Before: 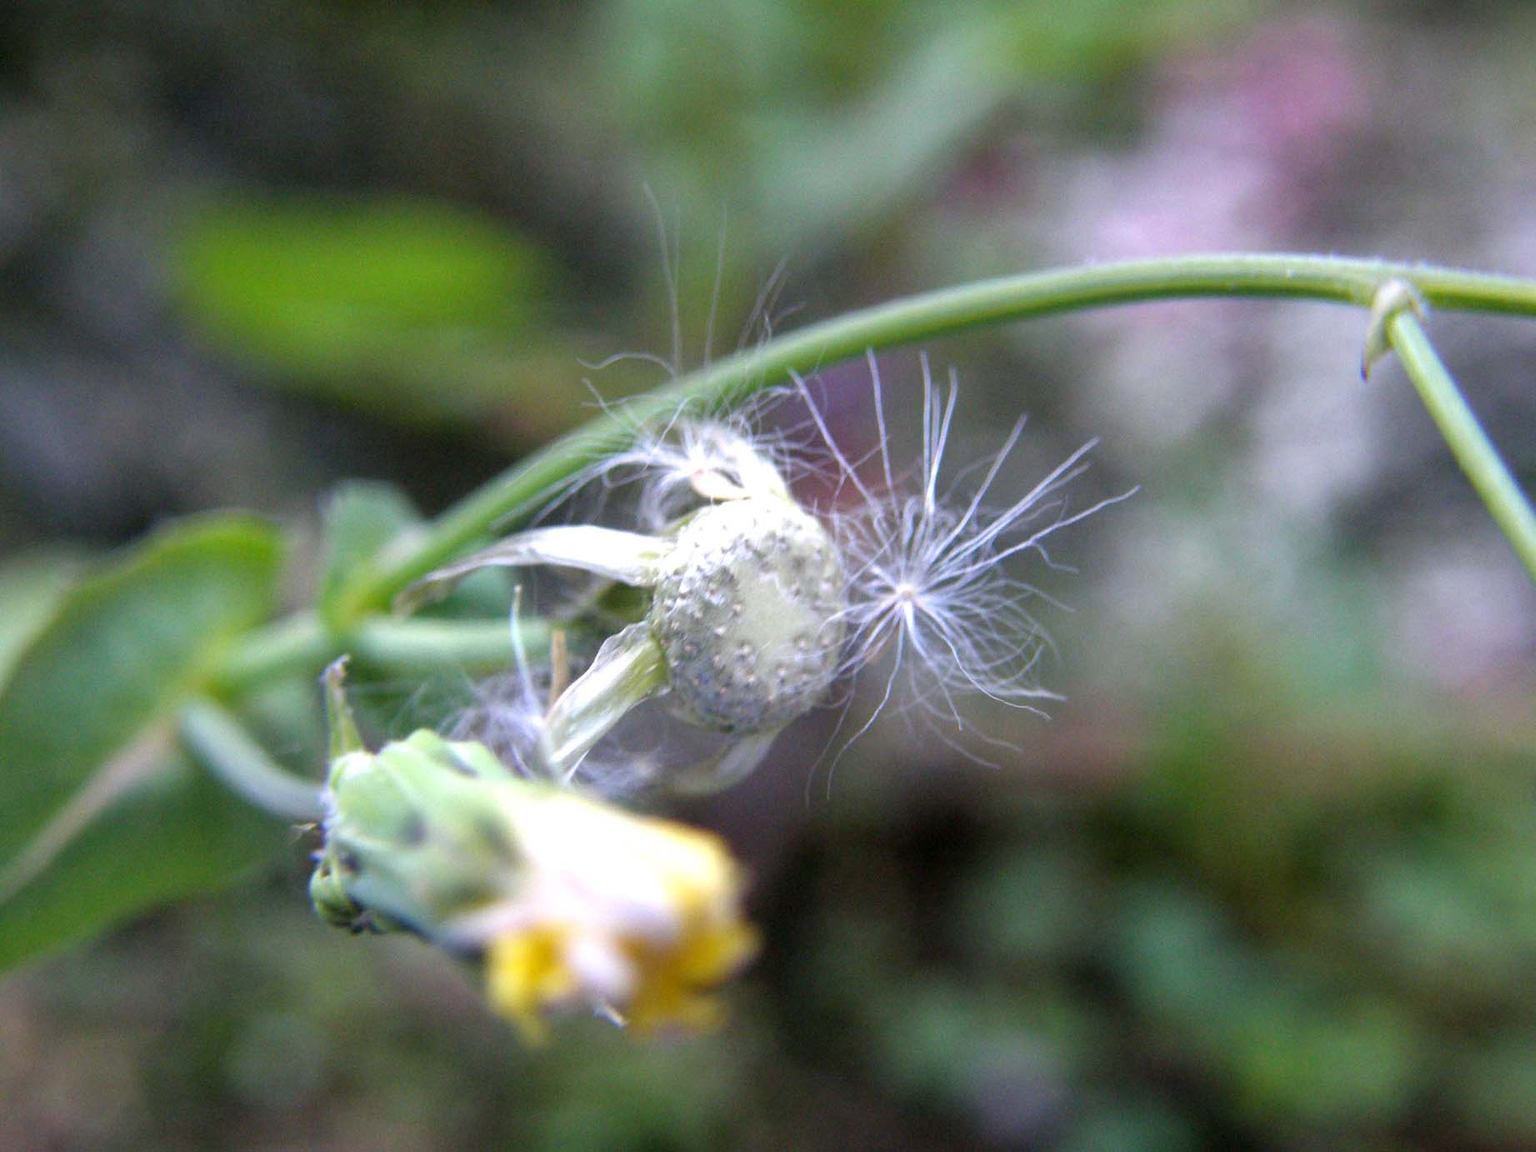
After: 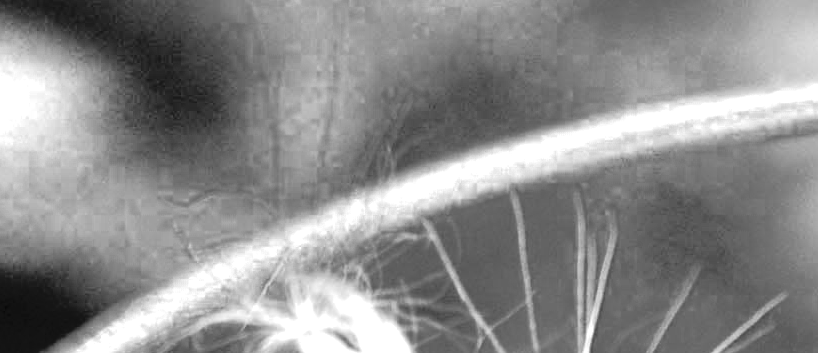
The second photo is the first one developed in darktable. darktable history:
color correction: highlights a* 11.42, highlights b* 11.62
color zones: curves: ch0 [(0, 0.554) (0.146, 0.662) (0.293, 0.86) (0.503, 0.774) (0.637, 0.106) (0.74, 0.072) (0.866, 0.488) (0.998, 0.569)]; ch1 [(0, 0) (0.143, 0) (0.286, 0) (0.429, 0) (0.571, 0) (0.714, 0) (0.857, 0)]
tone equalizer: -8 EV -1.81 EV, -7 EV -1.14 EV, -6 EV -1.65 EV, edges refinement/feathering 500, mask exposure compensation -1.57 EV, preserve details no
crop: left 28.818%, top 16.876%, right 26.778%, bottom 57.515%
